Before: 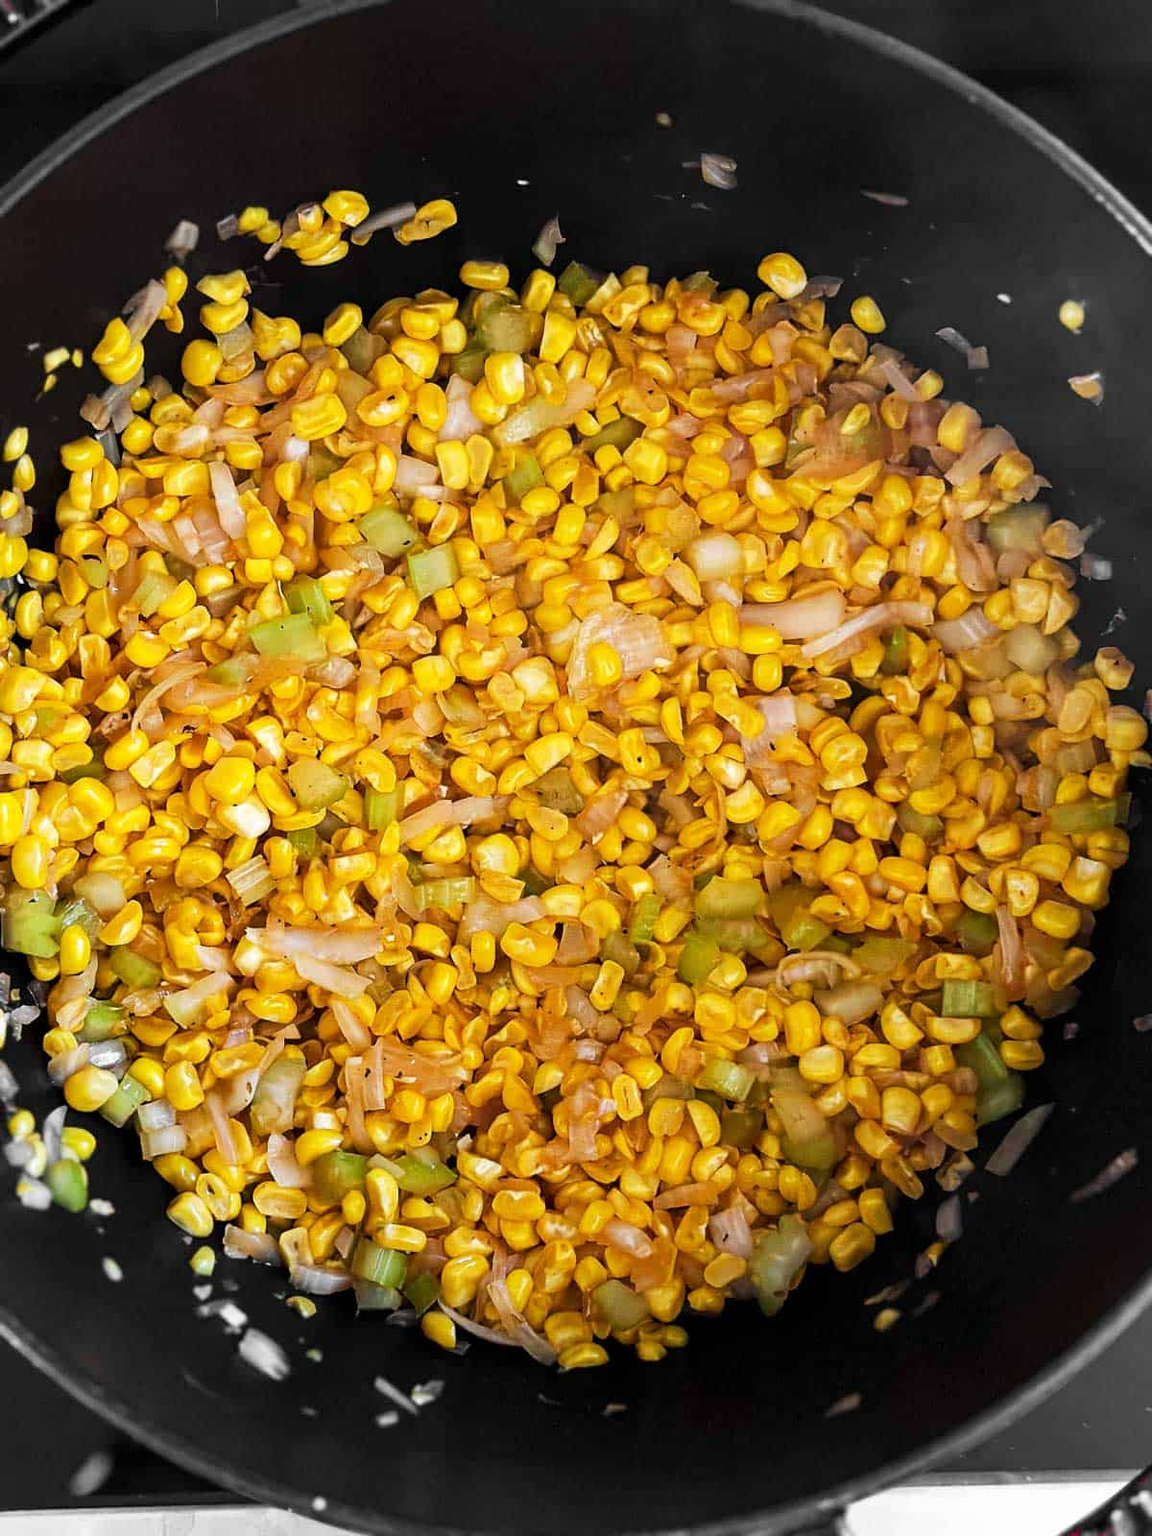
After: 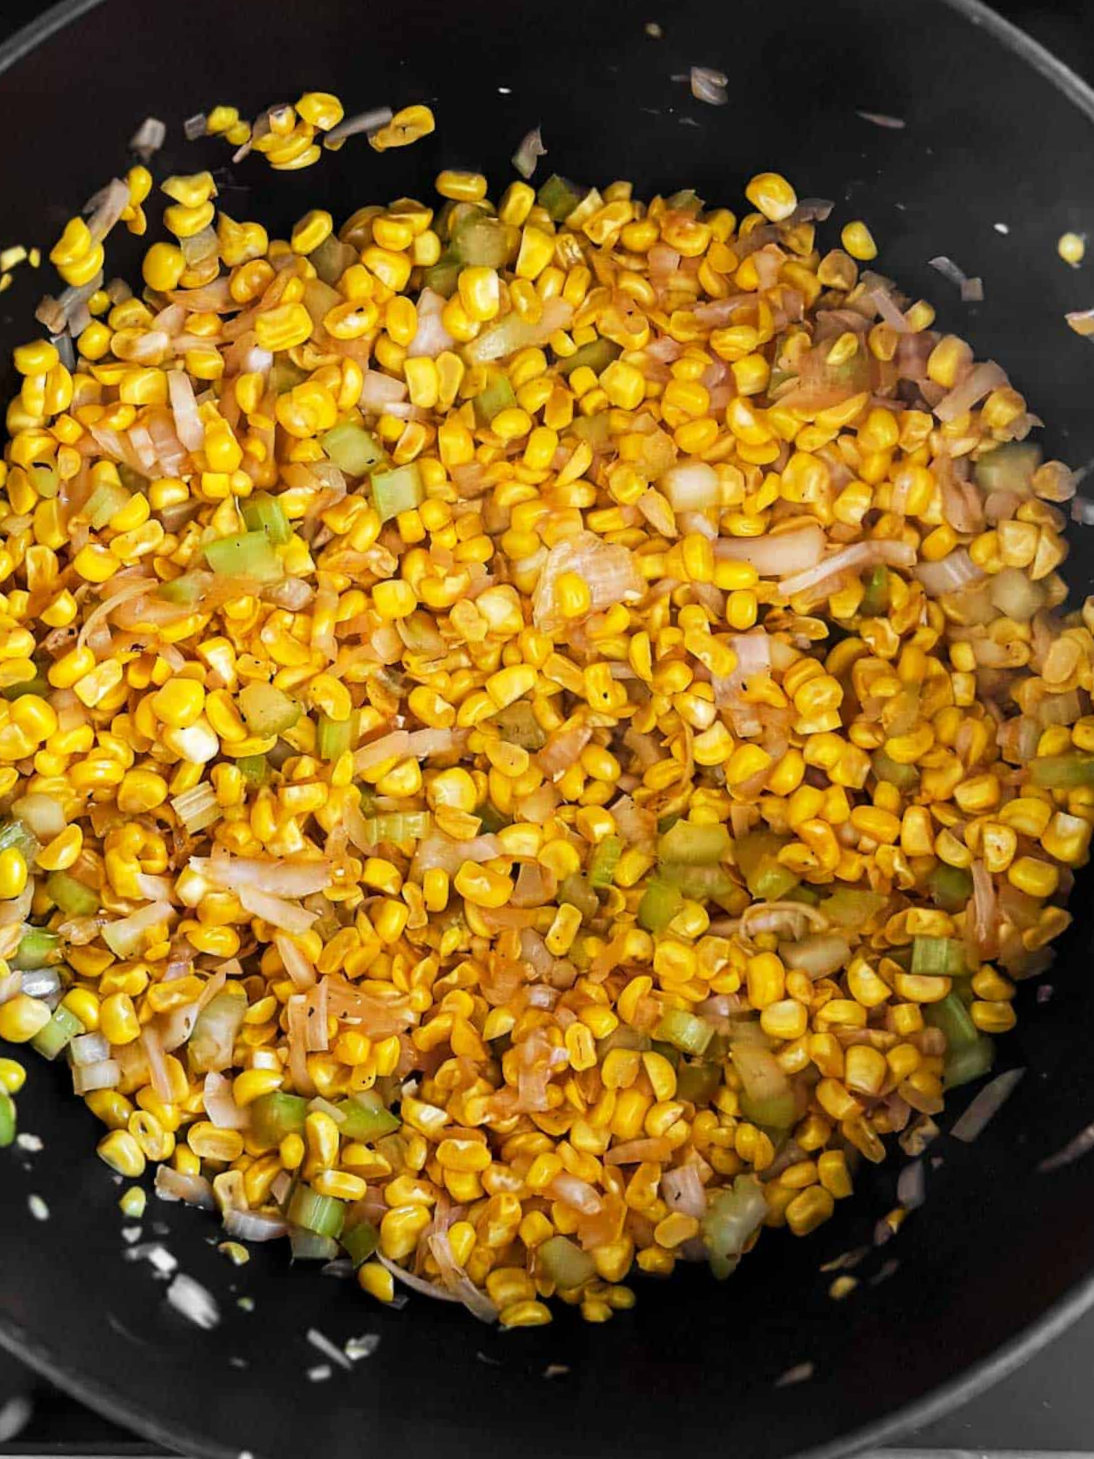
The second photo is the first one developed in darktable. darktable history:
crop and rotate: angle -1.96°, left 3.097%, top 4.154%, right 1.586%, bottom 0.529%
lowpass: radius 0.5, unbound 0
